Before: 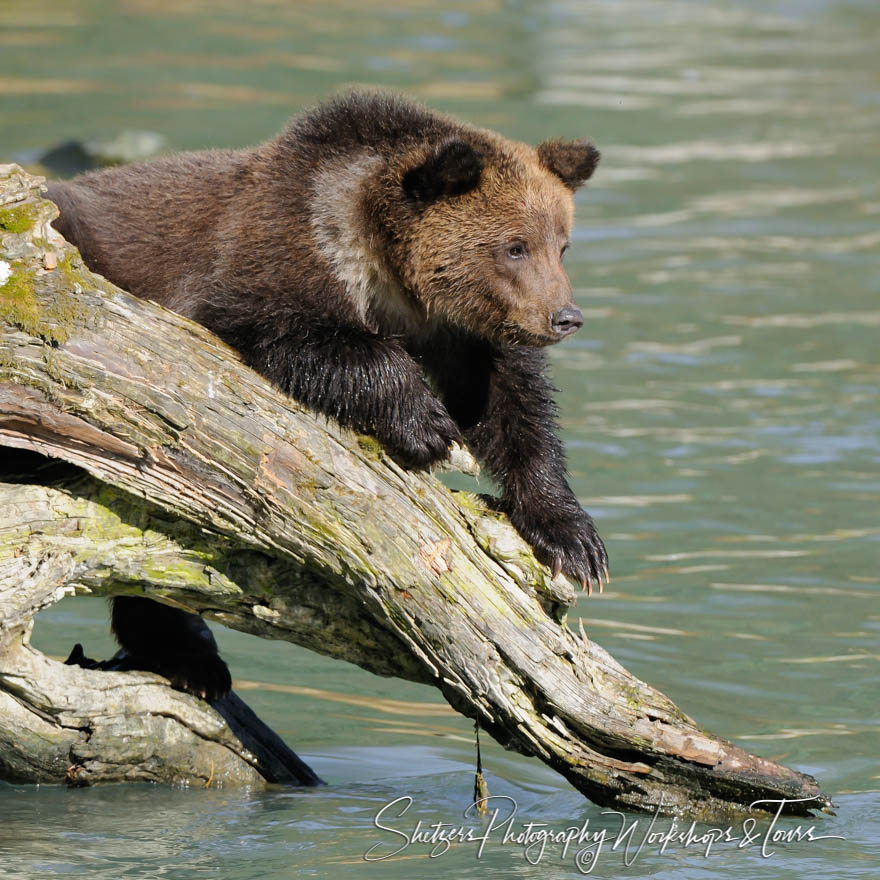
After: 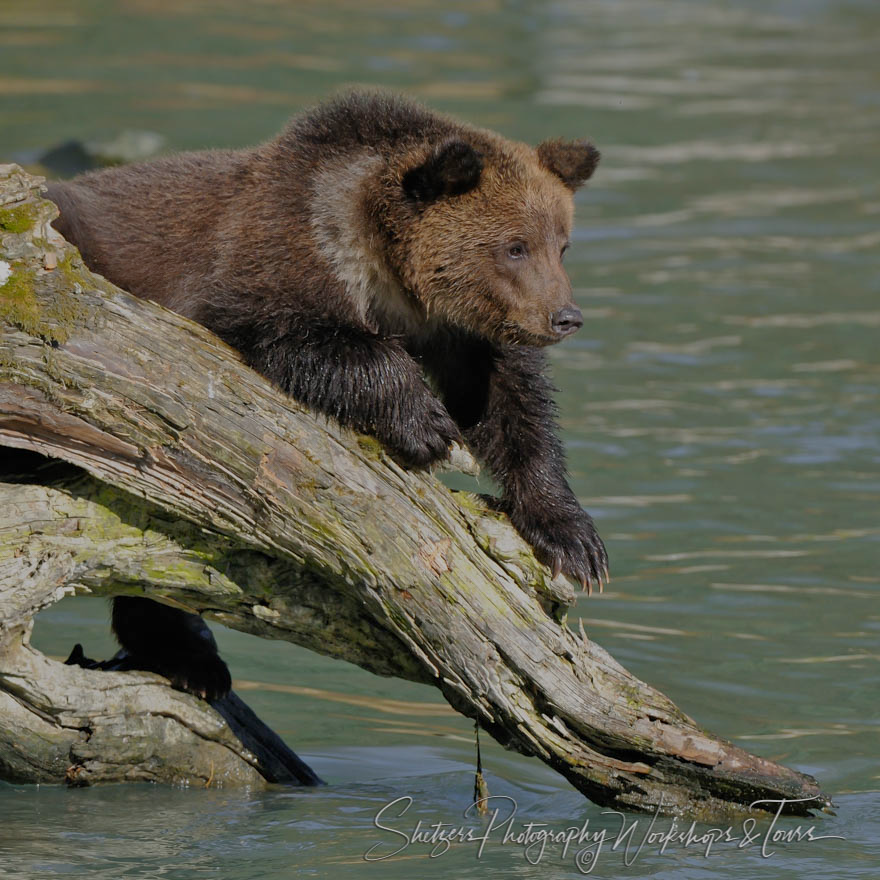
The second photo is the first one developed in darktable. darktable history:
tone equalizer: -8 EV -0.016 EV, -7 EV 0.045 EV, -6 EV -0.008 EV, -5 EV 0.008 EV, -4 EV -0.052 EV, -3 EV -0.231 EV, -2 EV -0.661 EV, -1 EV -0.981 EV, +0 EV -0.957 EV
